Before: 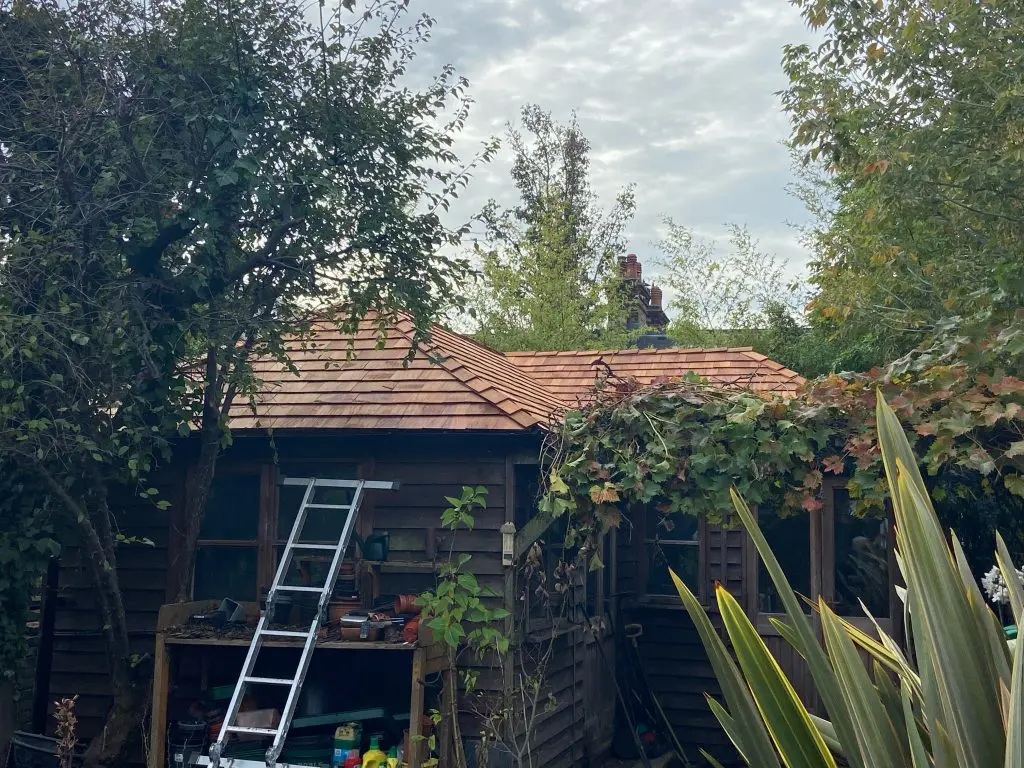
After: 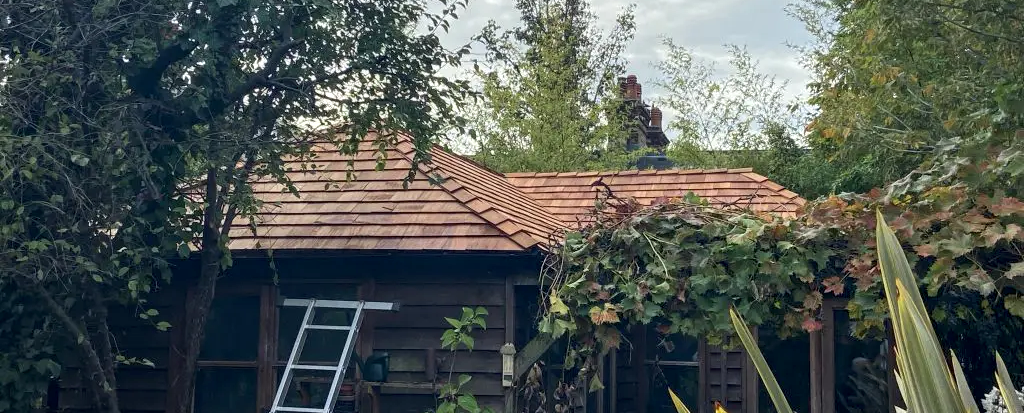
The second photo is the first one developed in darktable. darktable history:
crop and rotate: top 23.346%, bottom 22.832%
local contrast: highlights 24%, shadows 77%, midtone range 0.746
